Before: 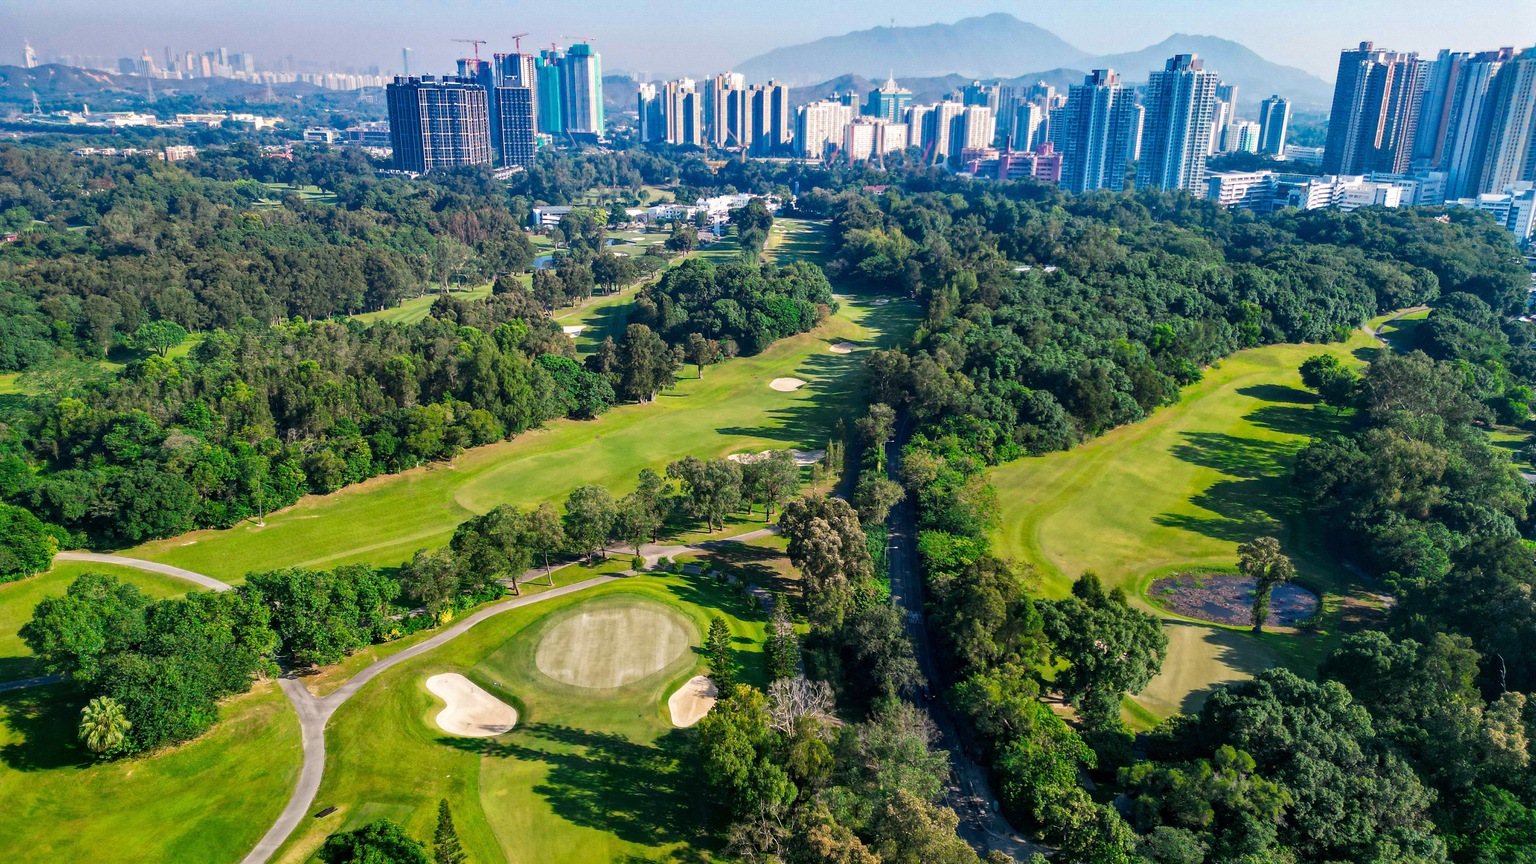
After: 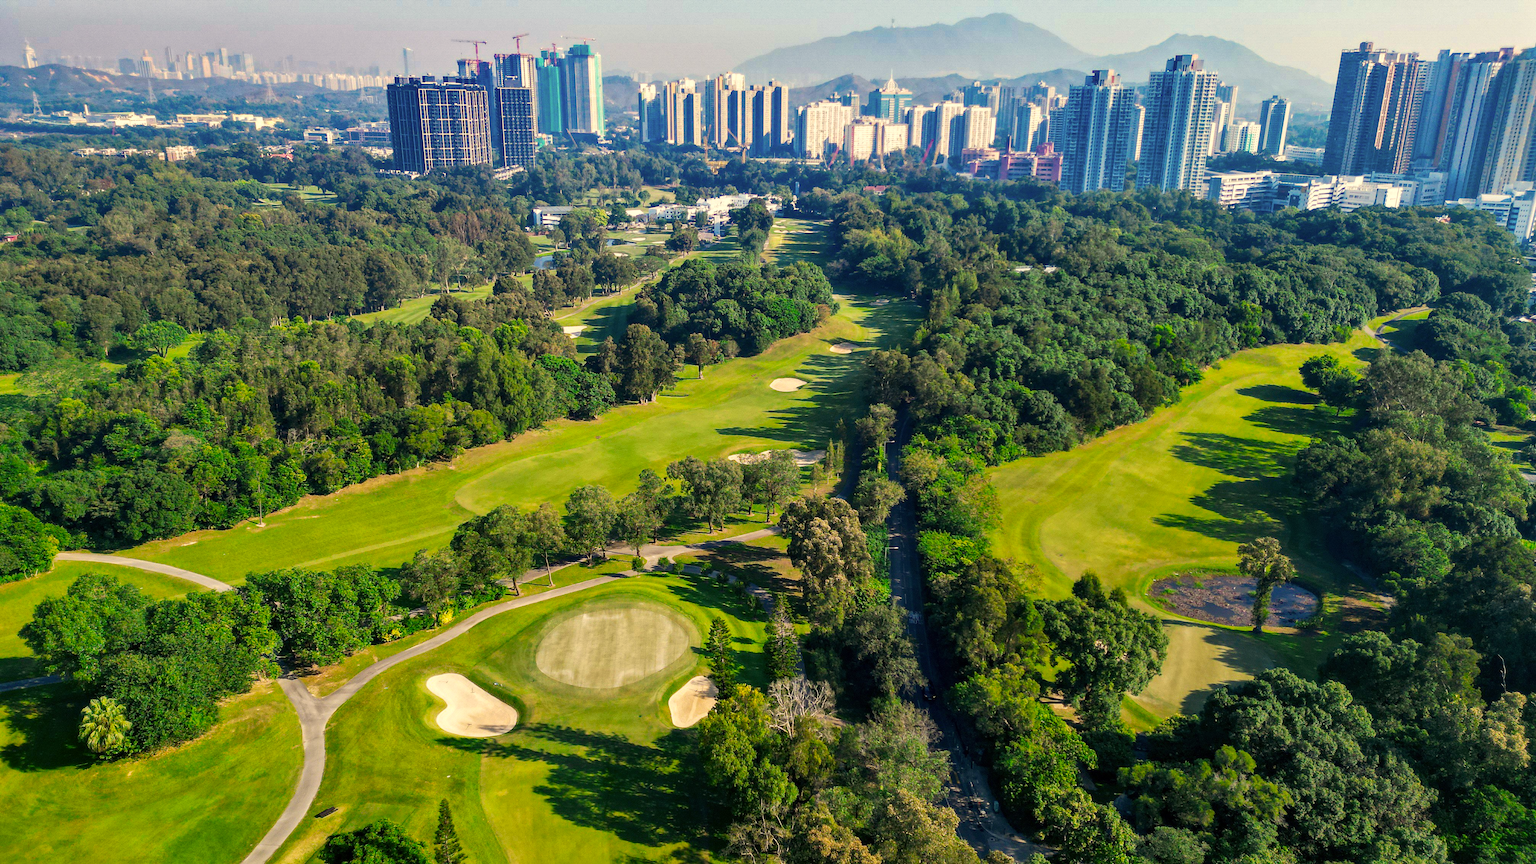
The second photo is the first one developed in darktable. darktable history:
tone equalizer: on, module defaults
color correction: highlights a* 1.41, highlights b* 17.45
